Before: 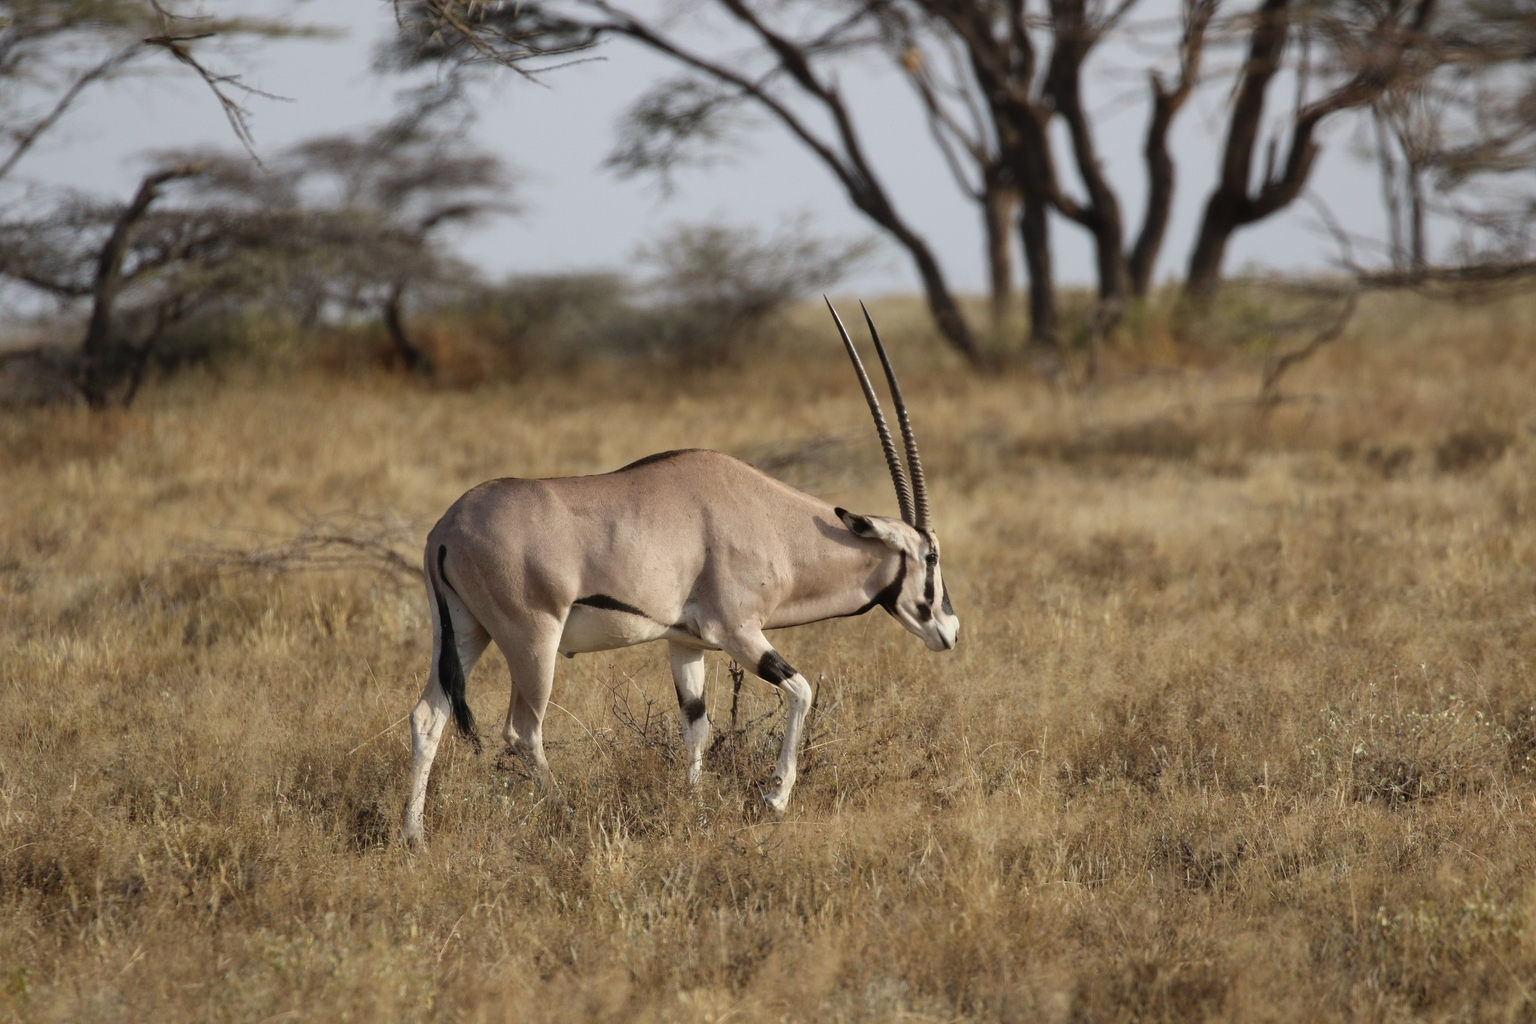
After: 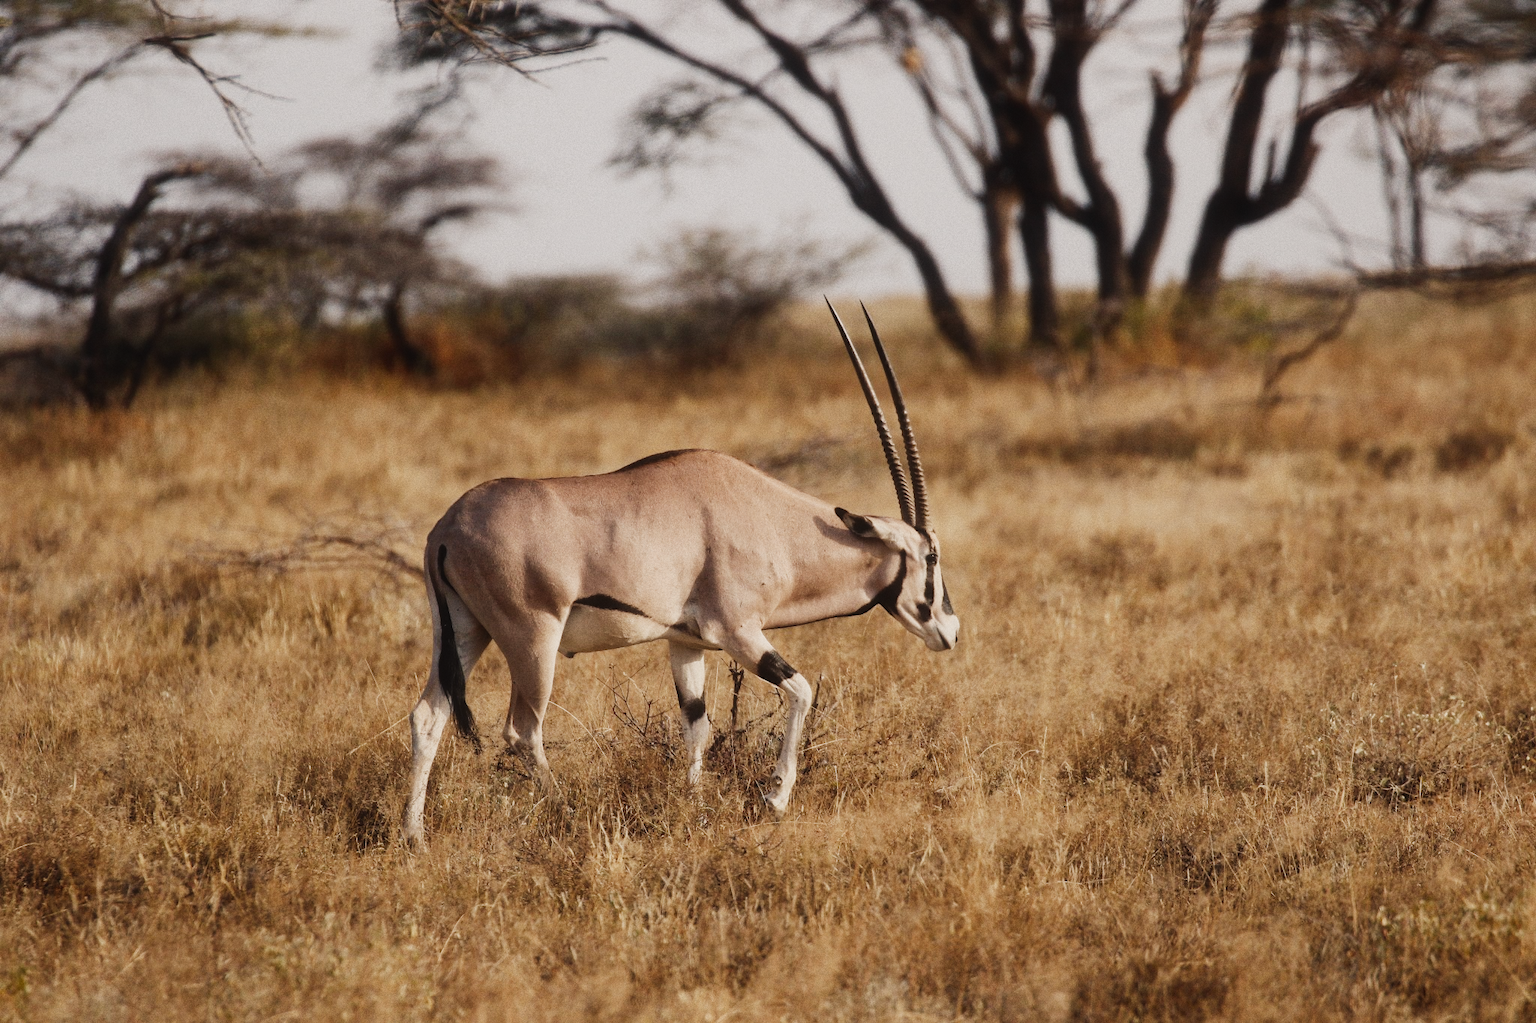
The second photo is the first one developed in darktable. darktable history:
contrast equalizer "negative clarity": octaves 7, y [[0.6 ×6], [0.55 ×6], [0 ×6], [0 ×6], [0 ×6]], mix -0.2
color balance rgb "creative|film": shadows lift › chroma 2%, shadows lift › hue 247.2°, power › chroma 0.3%, power › hue 25.2°, highlights gain › chroma 3%, highlights gain › hue 60°, global offset › luminance 0.75%, perceptual saturation grading › global saturation 20%, perceptual saturation grading › highlights -20%, perceptual saturation grading › shadows 30%, global vibrance 20%
diffuse or sharpen "bloom 10%": radius span 32, 1st order speed 50%, 2nd order speed 50%, 3rd order speed 50%, 4th order speed 50% | blend: blend mode normal, opacity 10%; mask: uniform (no mask)
rgb primaries "creative|film": red hue 0.019, red purity 0.907, green hue 0.07, green purity 0.883, blue hue -0.093, blue purity 0.96
sigmoid: contrast 1.6, skew -0.2, preserve hue 0%, red attenuation 0.1, red rotation 0.035, green attenuation 0.1, green rotation -0.017, blue attenuation 0.15, blue rotation -0.052, base primaries Rec2020
tone equalizer "_builtin_contrast tone curve | soft": -8 EV -0.417 EV, -7 EV -0.389 EV, -6 EV -0.333 EV, -5 EV -0.222 EV, -3 EV 0.222 EV, -2 EV 0.333 EV, -1 EV 0.389 EV, +0 EV 0.417 EV, edges refinement/feathering 500, mask exposure compensation -1.57 EV, preserve details no
grain "film": coarseness 0.09 ISO
